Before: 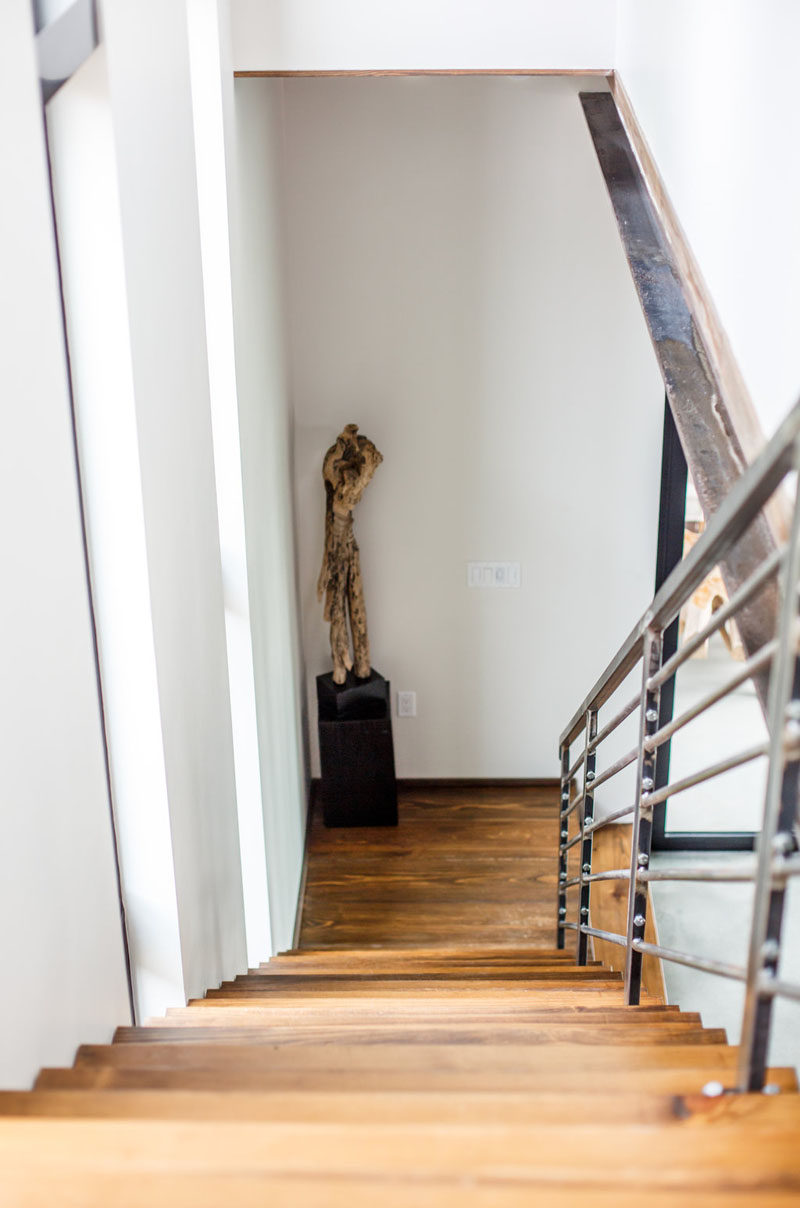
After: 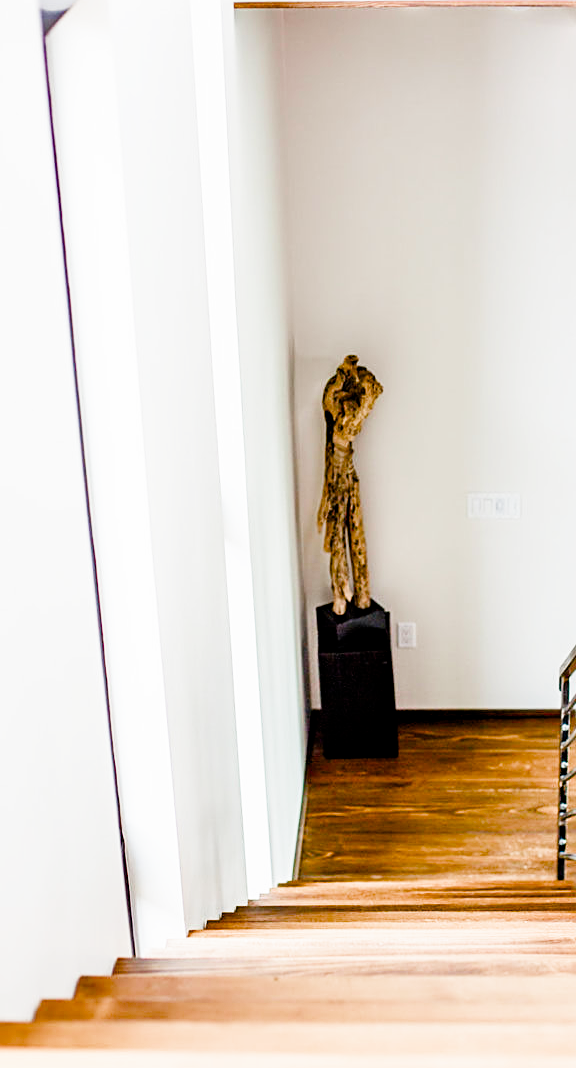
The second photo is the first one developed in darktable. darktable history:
crop: top 5.738%, right 27.887%, bottom 5.773%
sharpen: on, module defaults
color balance rgb: linear chroma grading › shadows 31.777%, linear chroma grading › global chroma -1.513%, linear chroma grading › mid-tones 4.439%, perceptual saturation grading › global saturation 20%, perceptual saturation grading › highlights -13.951%, perceptual saturation grading › shadows 49.786%
contrast brightness saturation: contrast 0.009, saturation -0.057
filmic rgb: middle gray luminance 12.77%, black relative exposure -10.08 EV, white relative exposure 3.46 EV, target black luminance 0%, hardness 5.75, latitude 45.01%, contrast 1.218, highlights saturation mix 4.32%, shadows ↔ highlights balance 26.98%, color science v4 (2020)
exposure: exposure 0.745 EV, compensate highlight preservation false
haze removal: compatibility mode true, adaptive false
